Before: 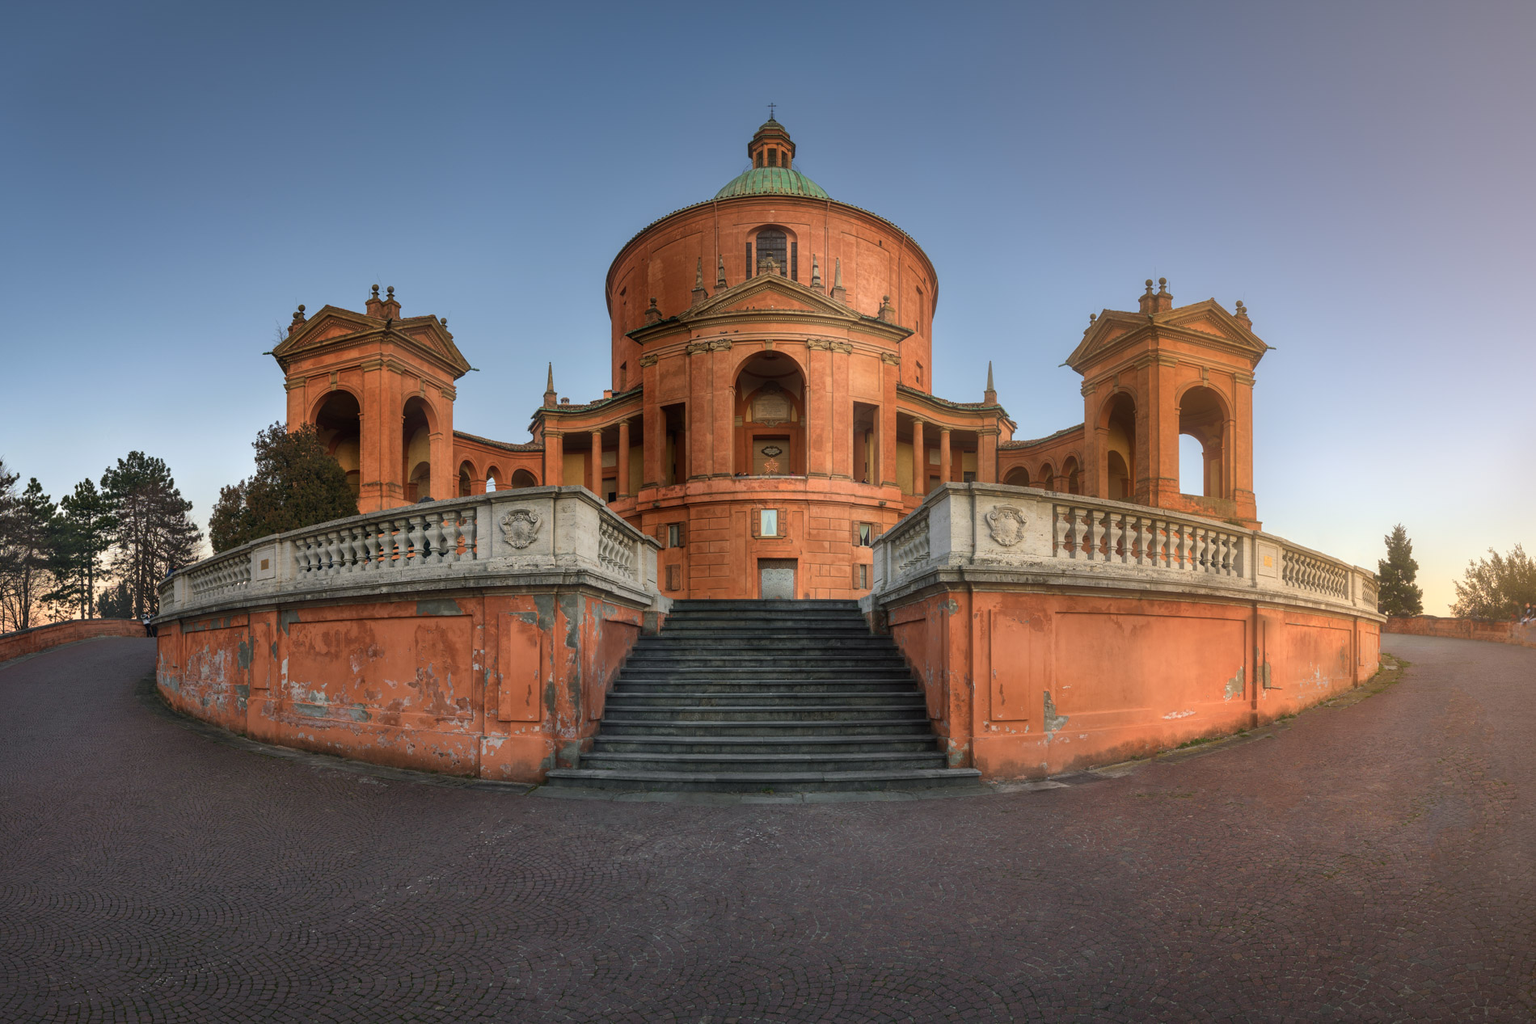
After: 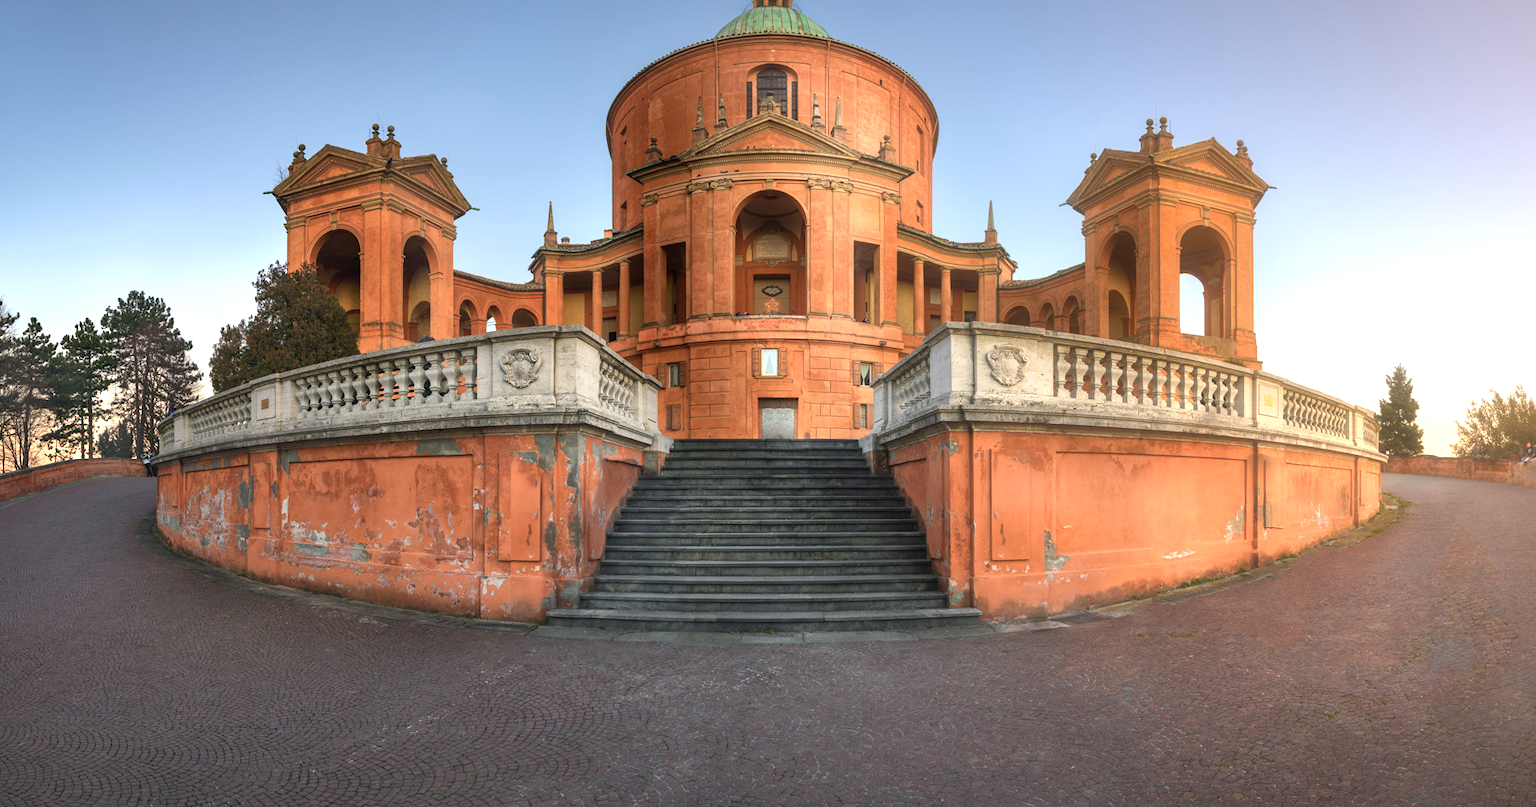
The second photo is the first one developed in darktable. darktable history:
crop and rotate: top 15.79%, bottom 5.412%
exposure: exposure 0.721 EV, compensate exposure bias true, compensate highlight preservation false
